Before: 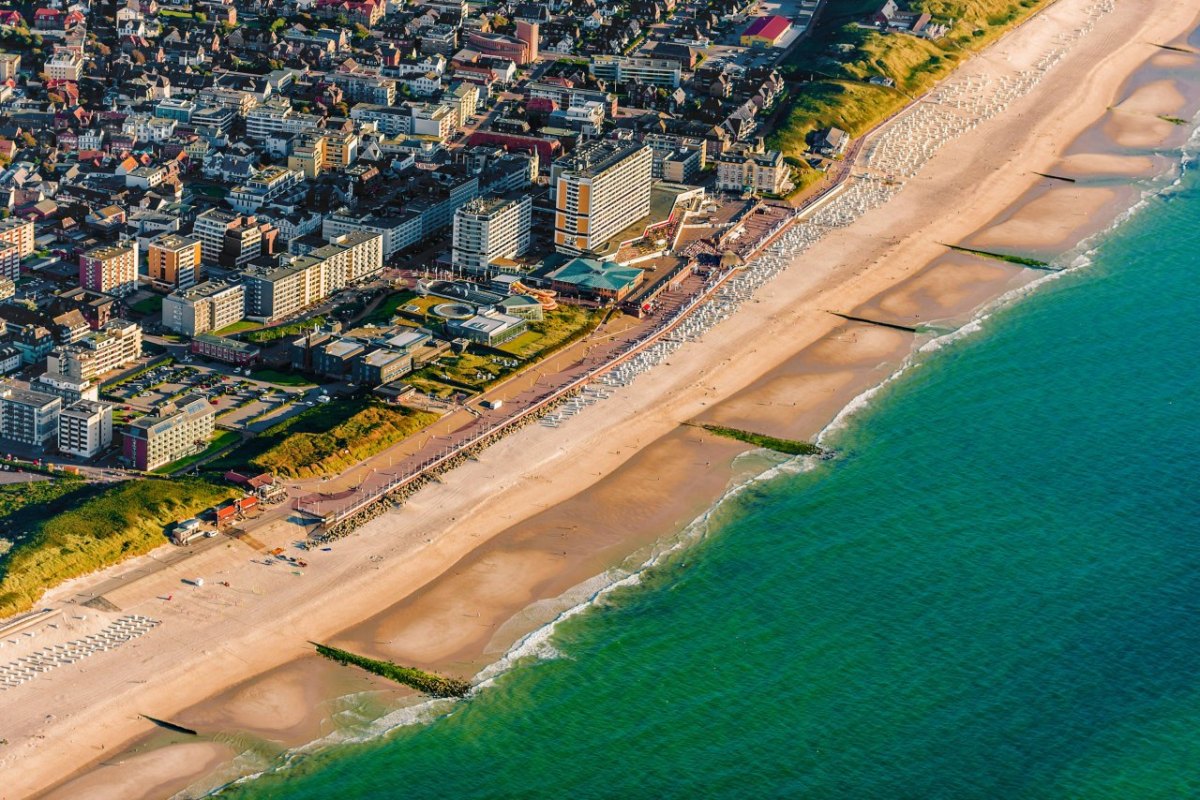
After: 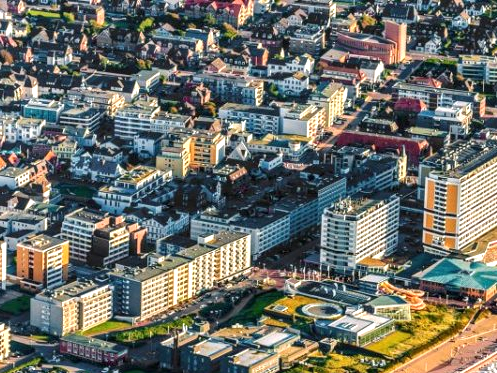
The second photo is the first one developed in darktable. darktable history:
crop and rotate: left 11.03%, top 0.047%, right 47.495%, bottom 53.327%
exposure: black level correction 0, exposure 0.694 EV, compensate highlight preservation false
local contrast: on, module defaults
